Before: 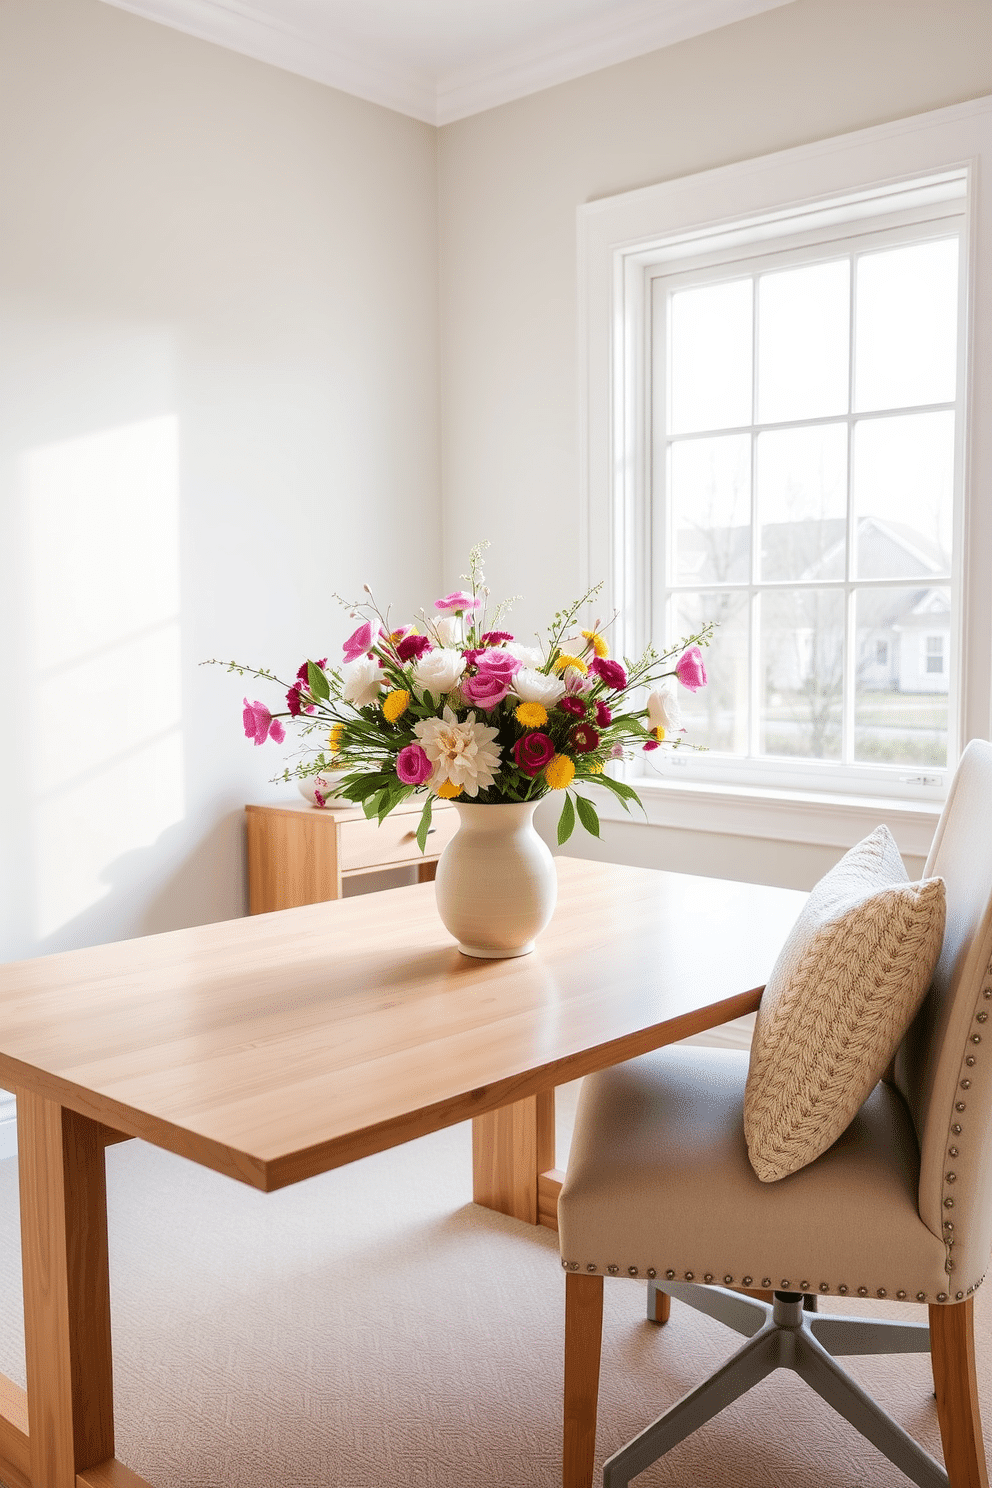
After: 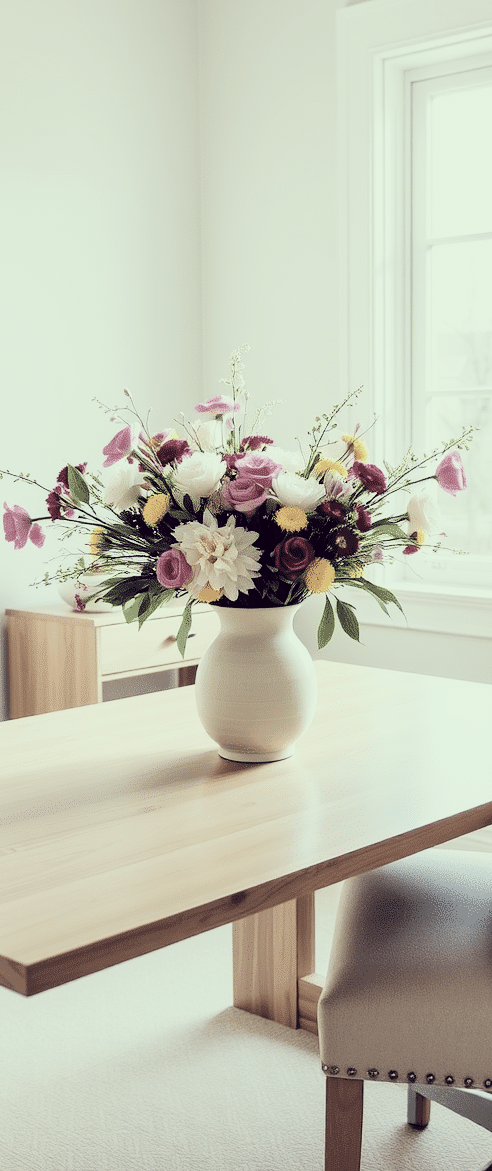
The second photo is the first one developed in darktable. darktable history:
crop and rotate: angle 0.018°, left 24.268%, top 13.213%, right 26.066%, bottom 8.09%
color correction: highlights a* -20.88, highlights b* 20.28, shadows a* 19.65, shadows b* -21.19, saturation 0.411
filmic rgb: black relative exposure -5.09 EV, white relative exposure 3.56 EV, hardness 3.19, contrast 1.402, highlights saturation mix -48.64%, color science v6 (2022), iterations of high-quality reconstruction 0
contrast brightness saturation: contrast 0.105, brightness 0.027, saturation 0.093
